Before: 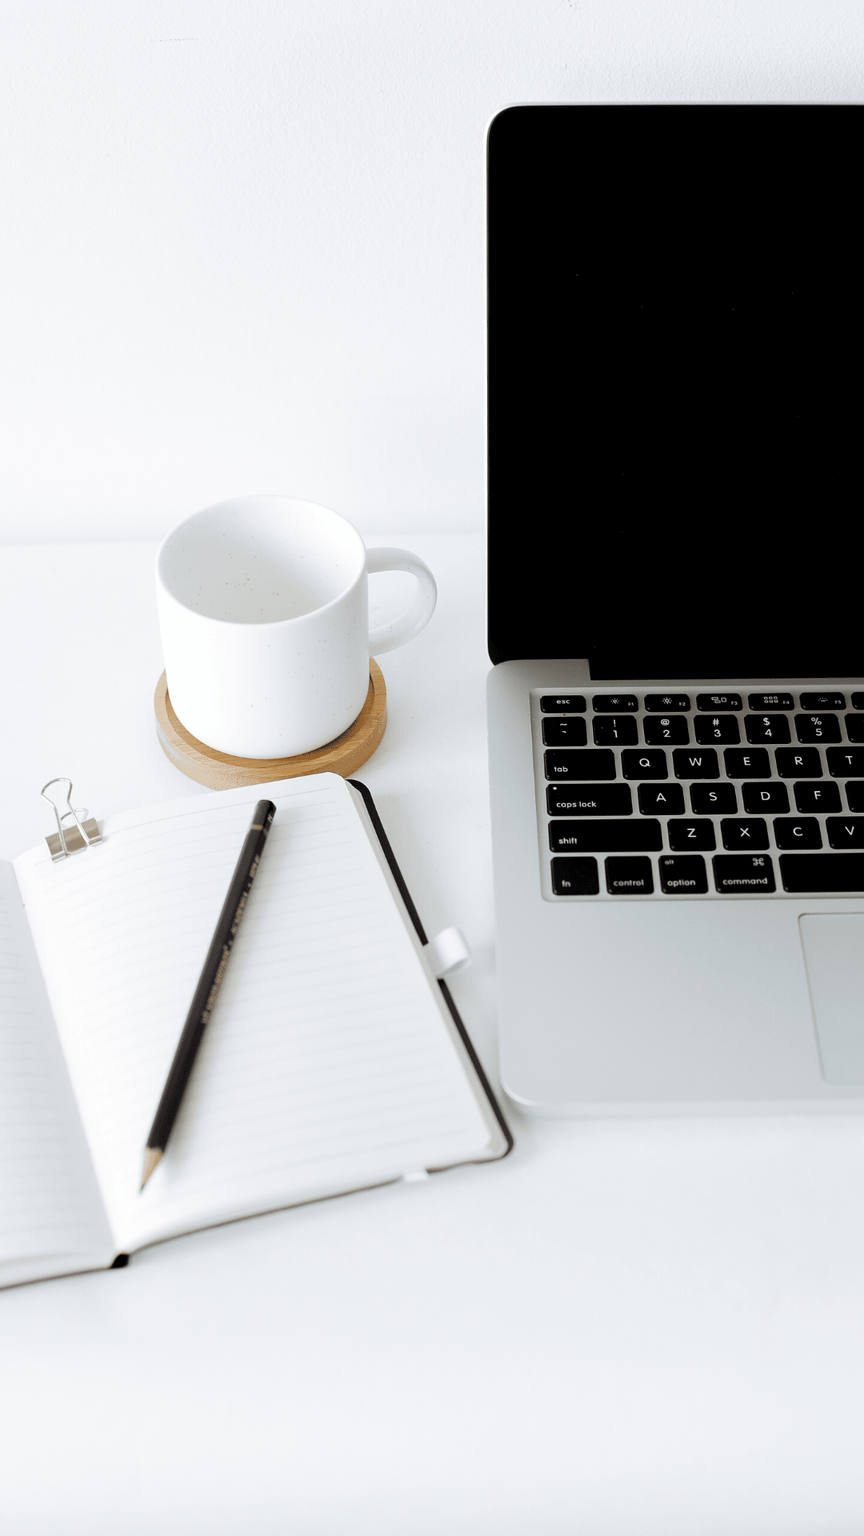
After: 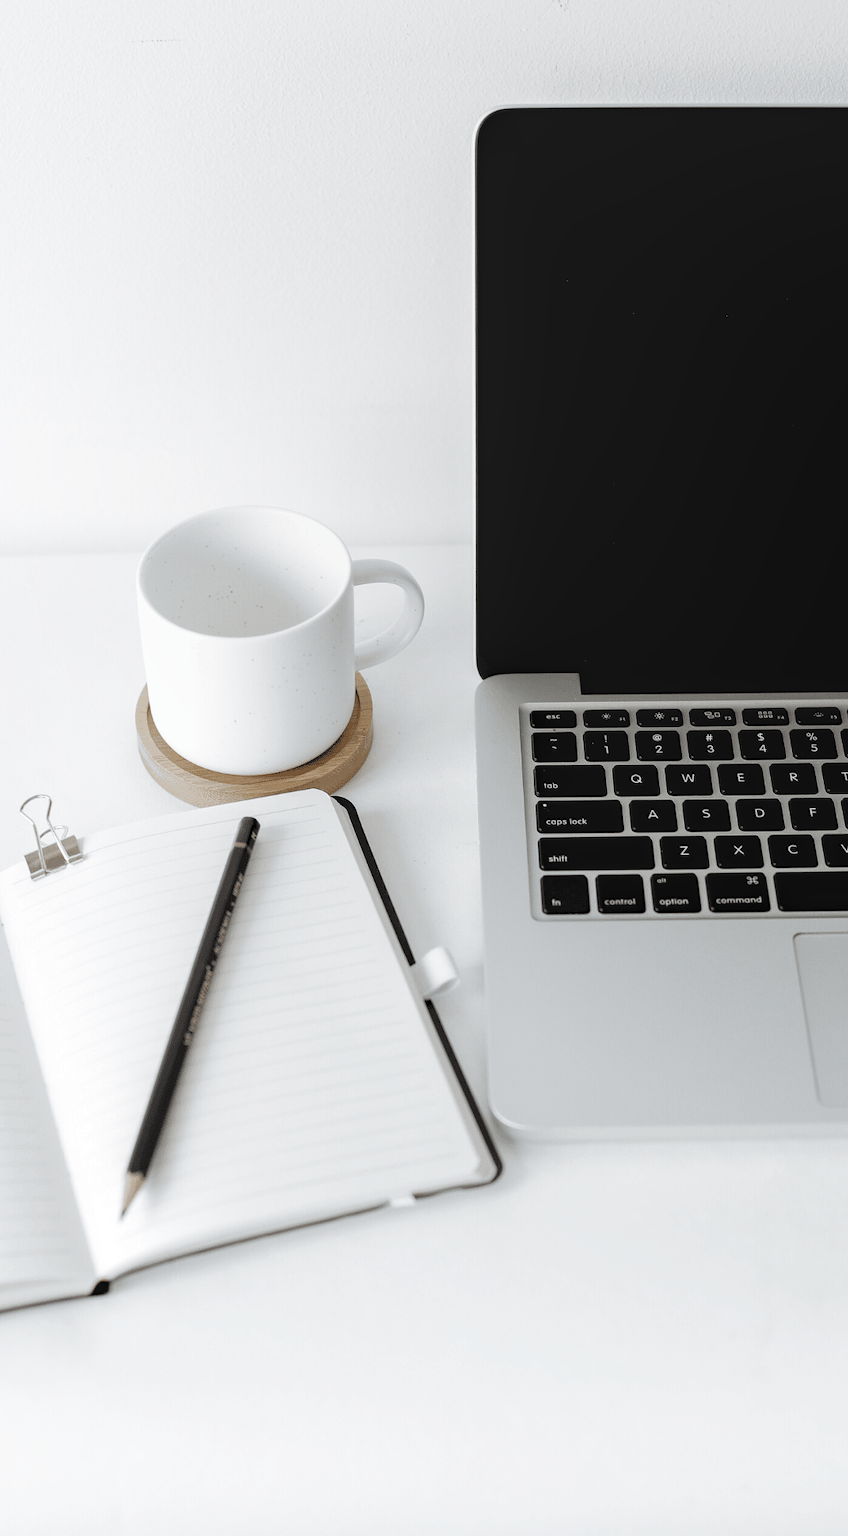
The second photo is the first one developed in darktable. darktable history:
crop and rotate: left 2.573%, right 1.151%, bottom 2.055%
color correction: highlights b* -0.008, saturation 0.602
local contrast: on, module defaults
